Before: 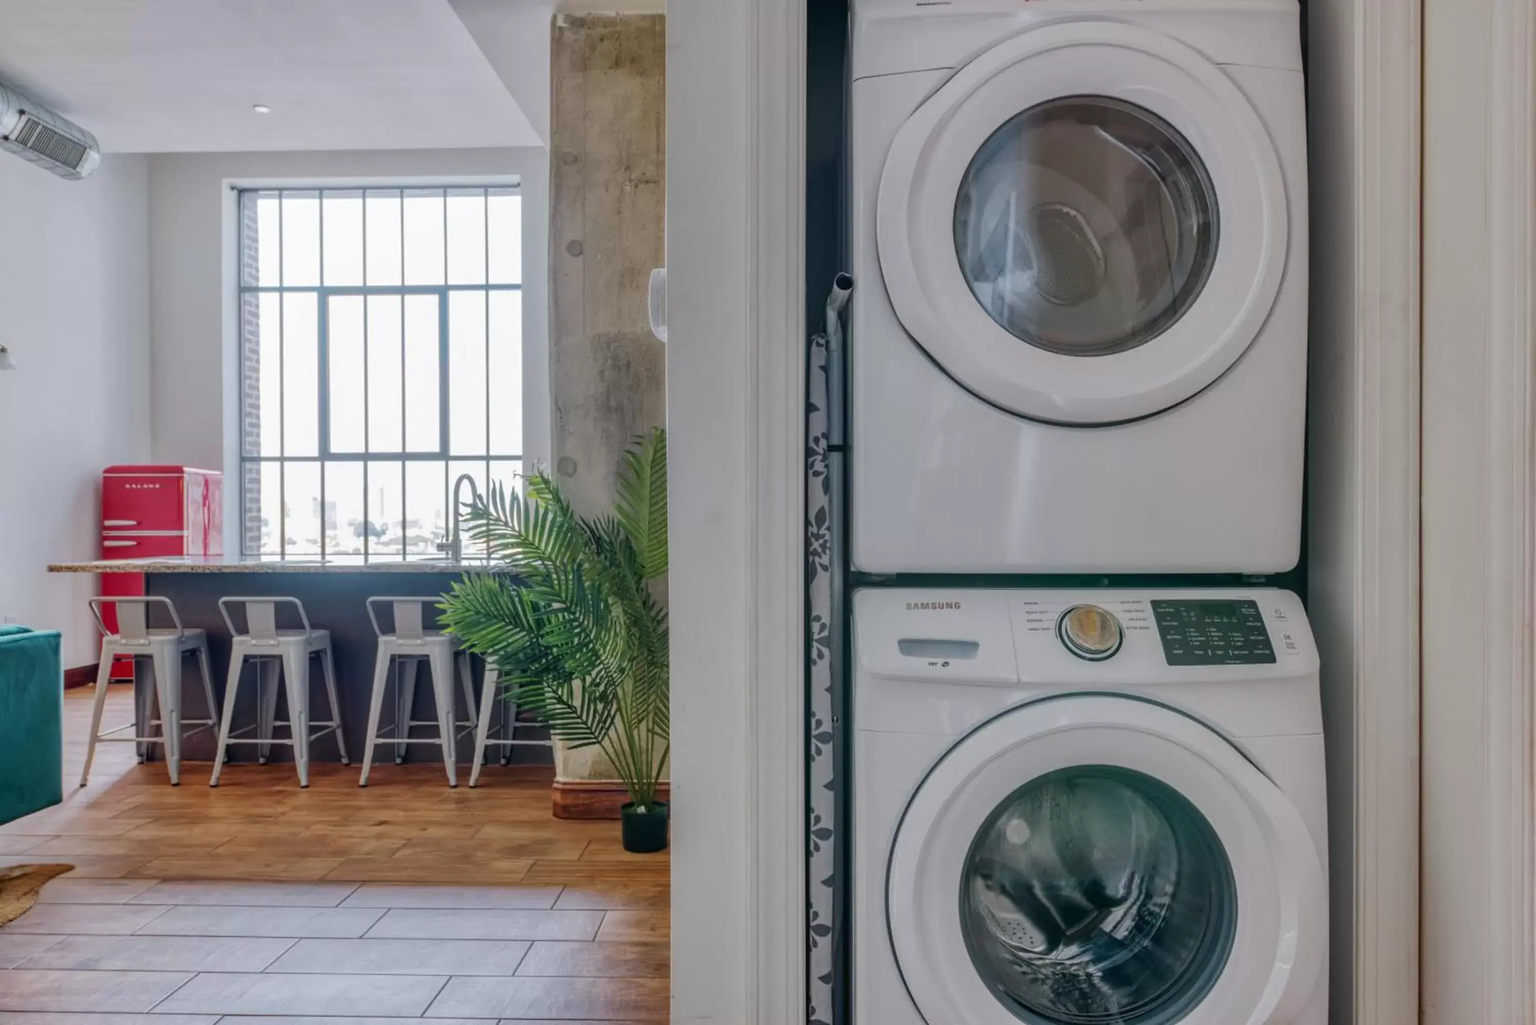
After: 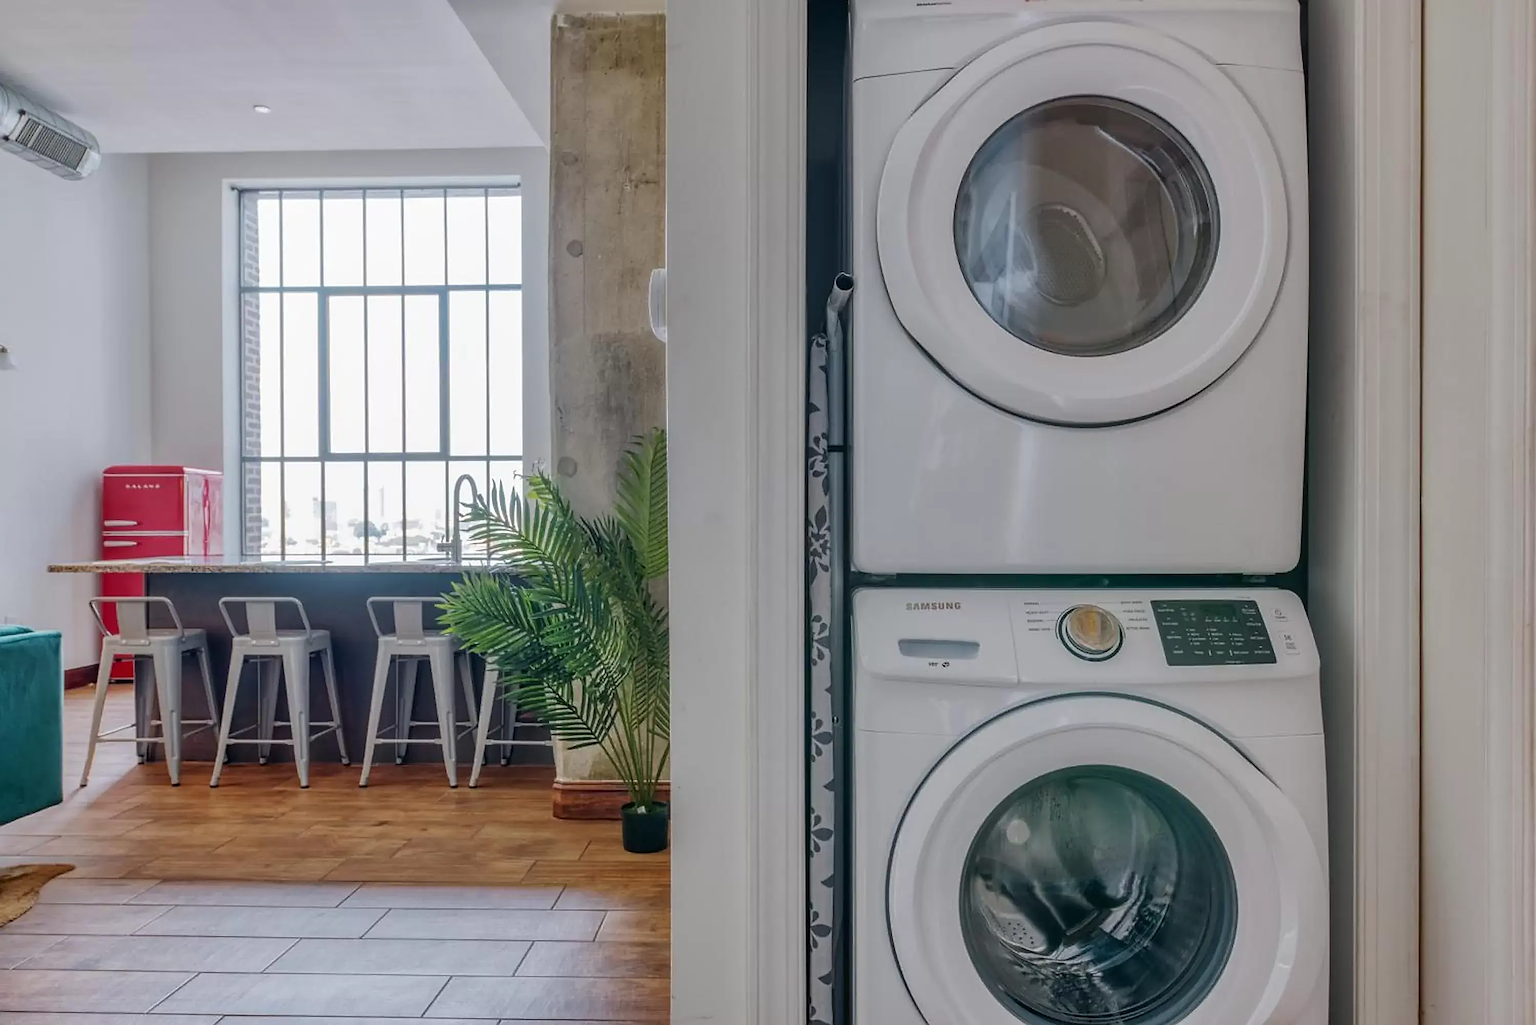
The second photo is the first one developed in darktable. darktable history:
sharpen: radius 1.352, amount 1.25, threshold 0.647
